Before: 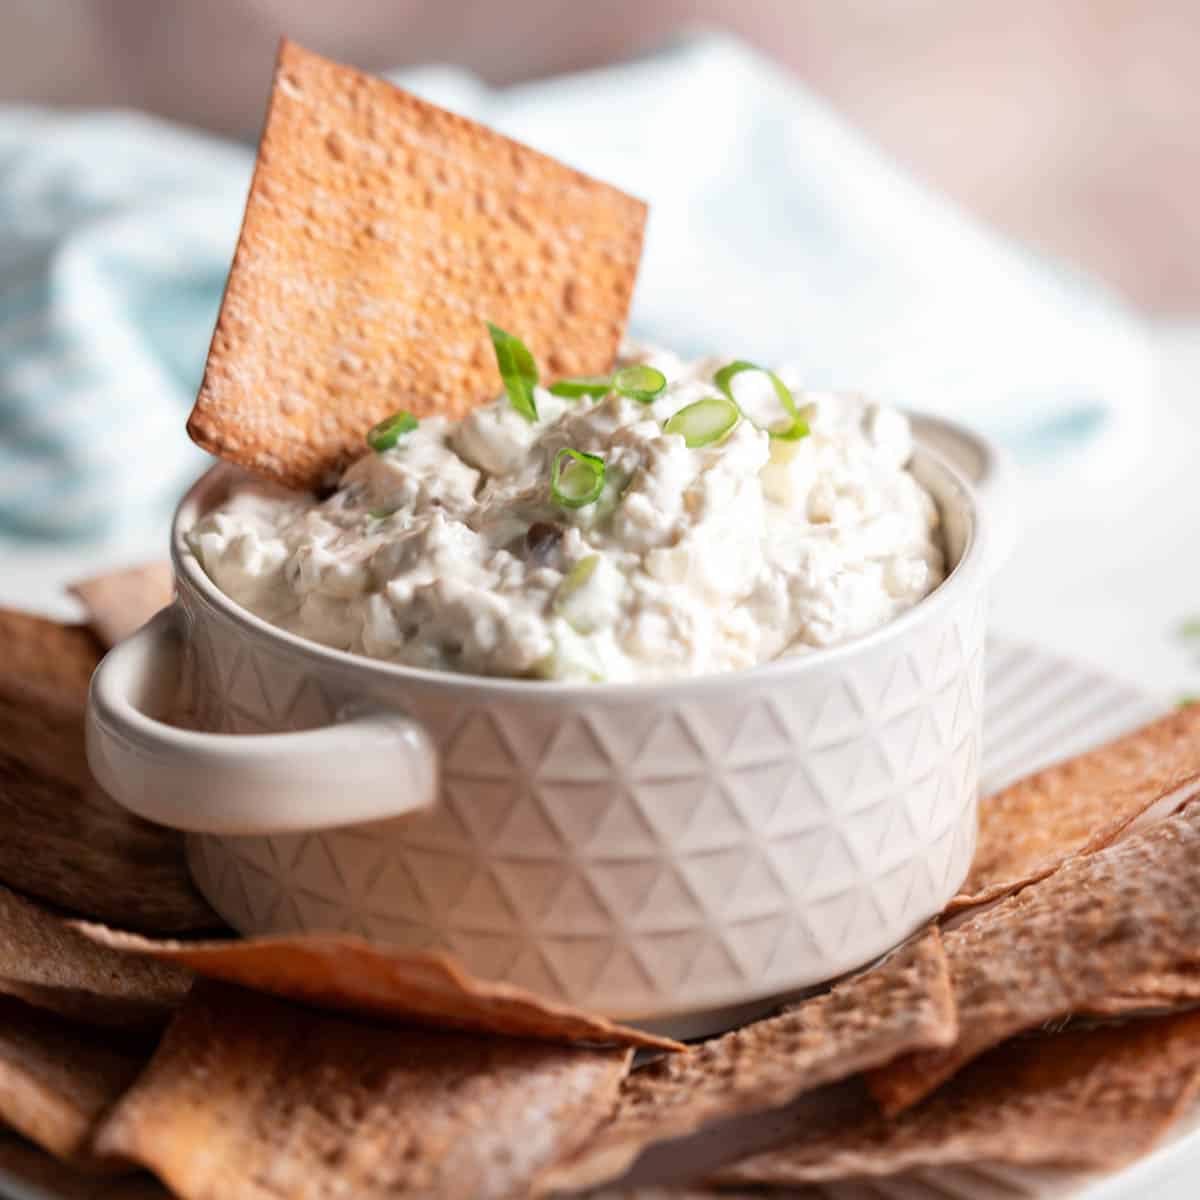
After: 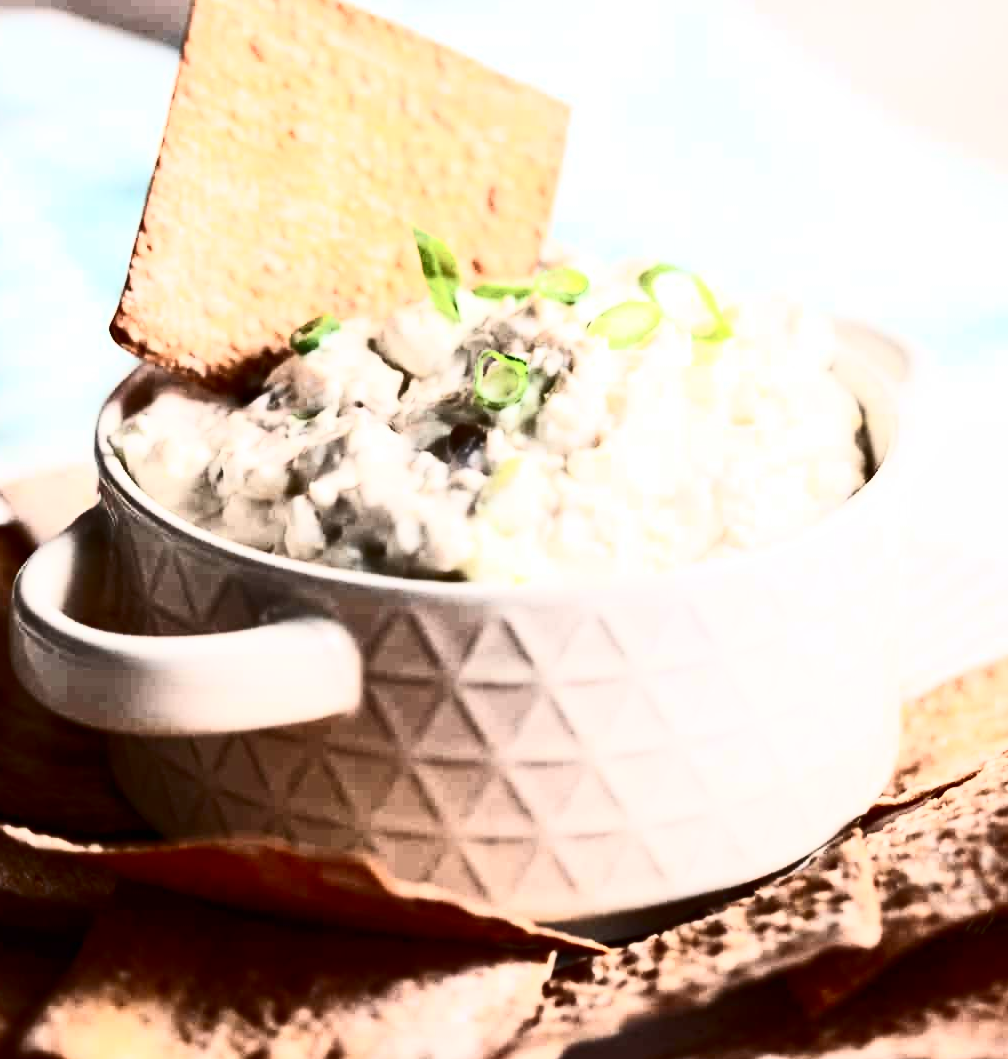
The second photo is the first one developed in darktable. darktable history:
contrast brightness saturation: contrast 0.93, brightness 0.2
crop: left 6.446%, top 8.188%, right 9.538%, bottom 3.548%
rotate and perspective: automatic cropping original format, crop left 0, crop top 0
white balance: red 1, blue 1
